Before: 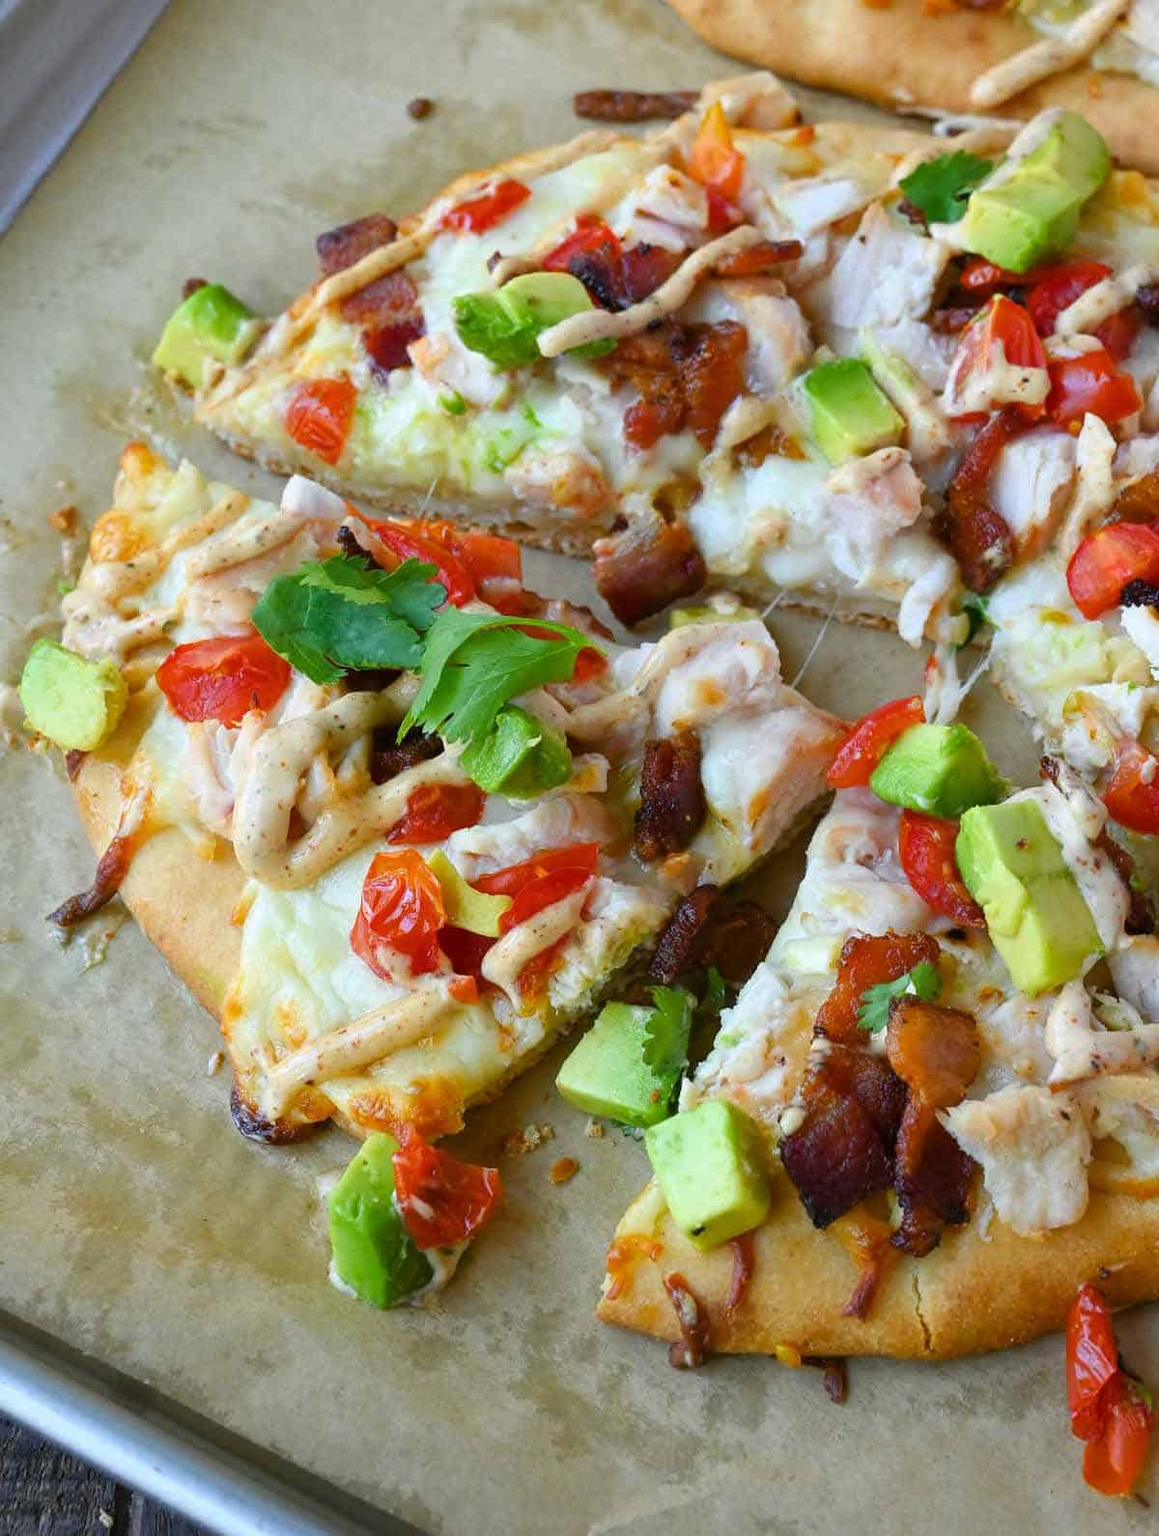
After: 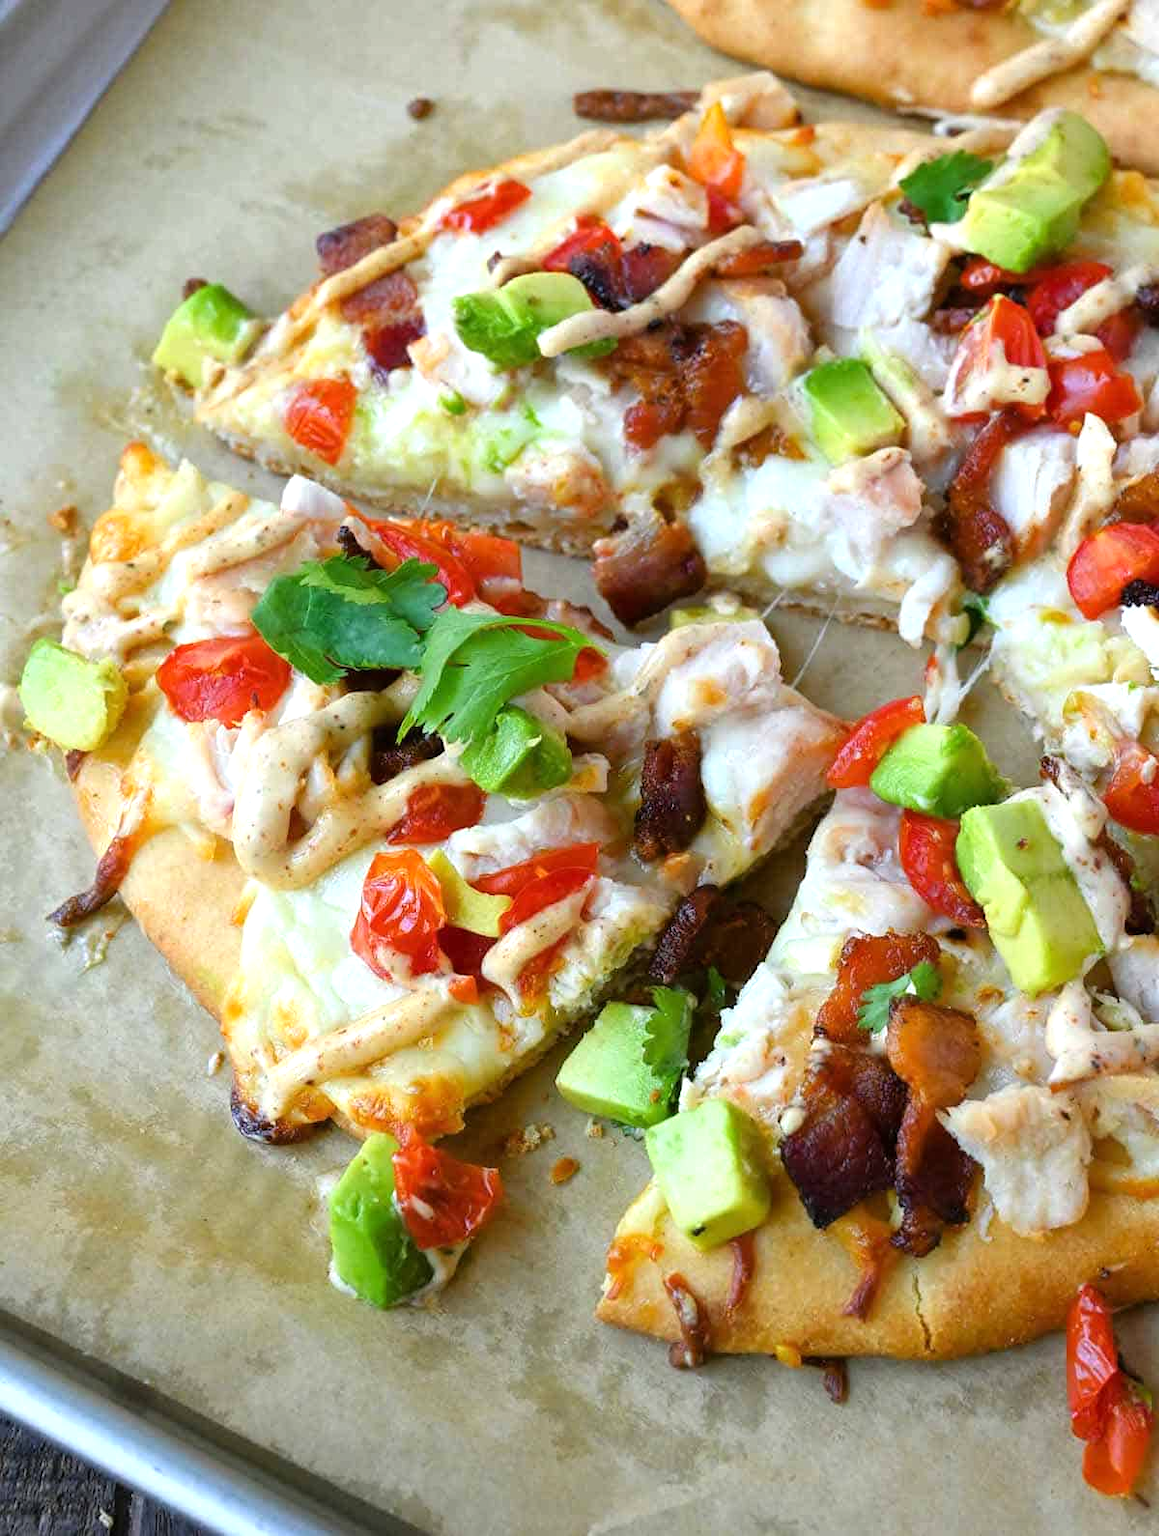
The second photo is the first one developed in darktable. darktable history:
tone equalizer: -8 EV -0.446 EV, -7 EV -0.356 EV, -6 EV -0.313 EV, -5 EV -0.194 EV, -3 EV 0.253 EV, -2 EV 0.35 EV, -1 EV 0.374 EV, +0 EV 0.433 EV
